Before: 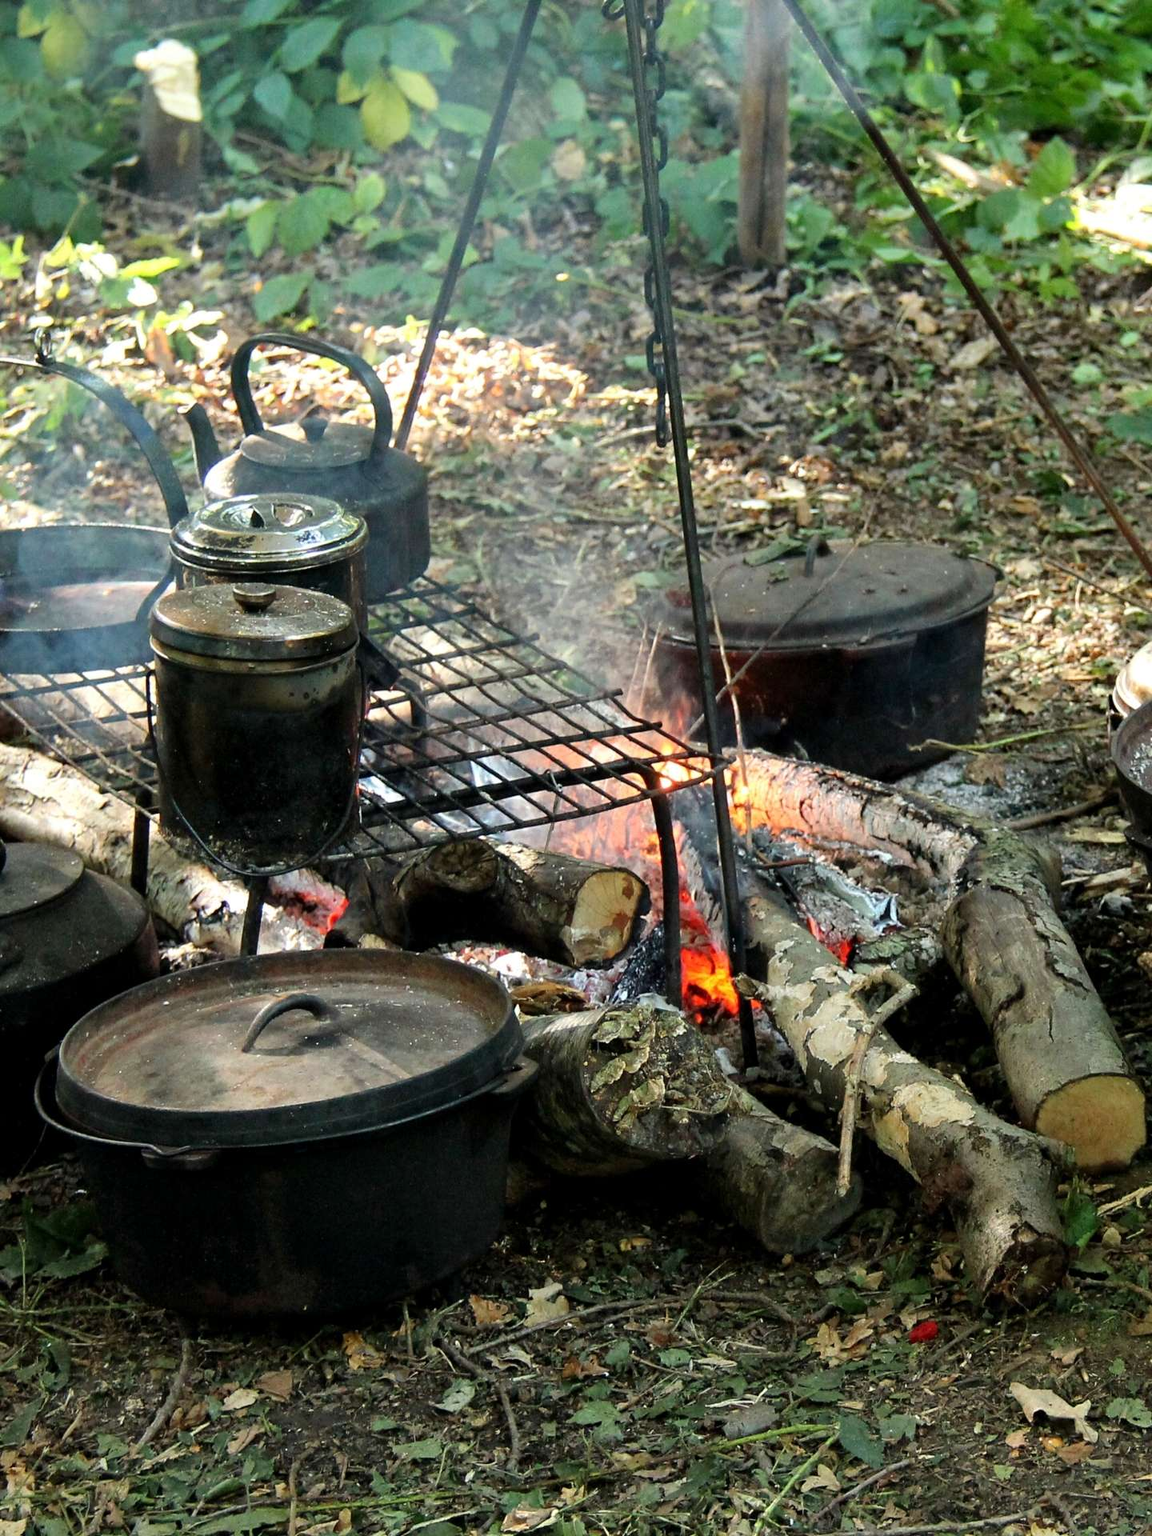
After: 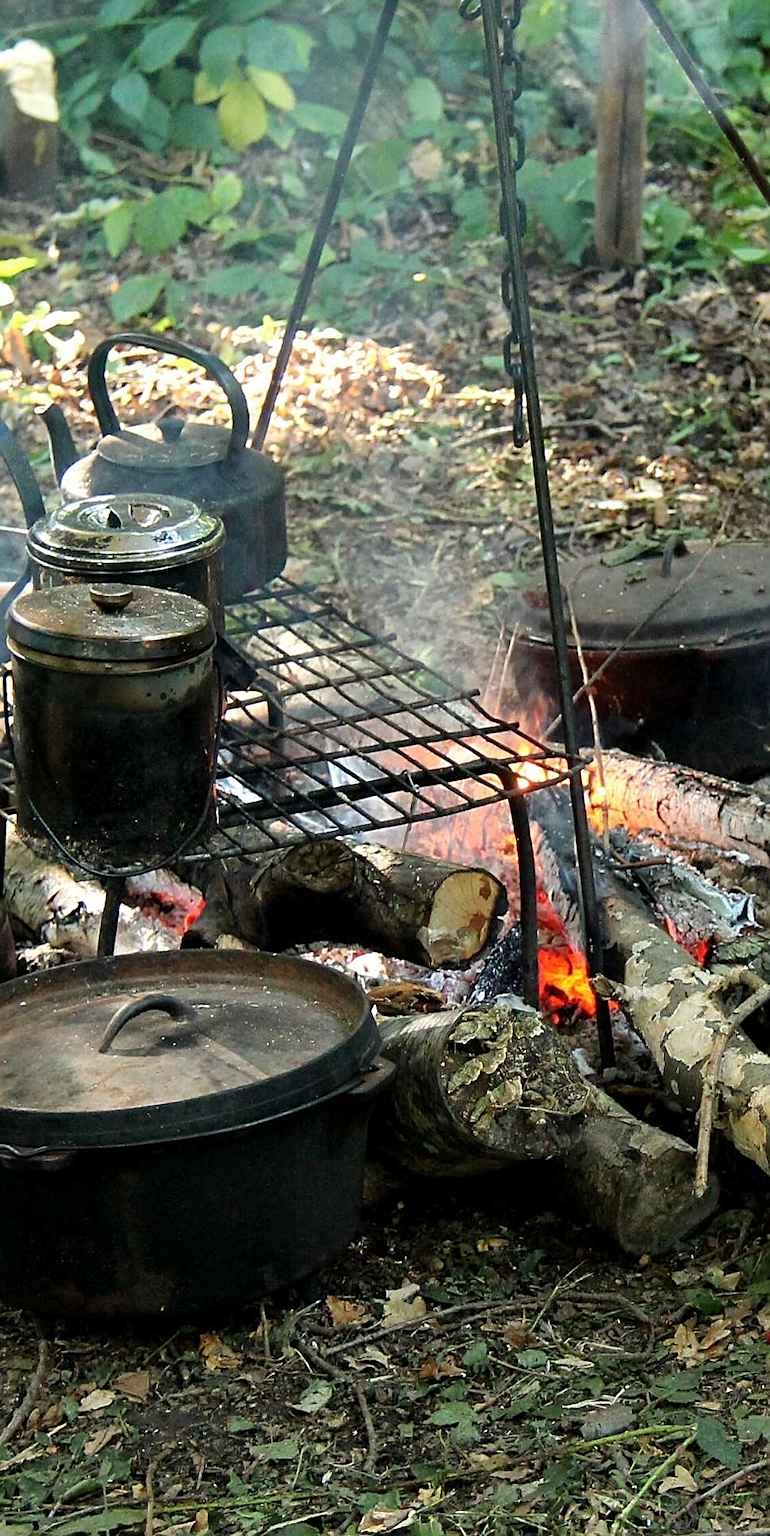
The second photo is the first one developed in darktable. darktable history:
crop and rotate: left 12.461%, right 20.716%
sharpen: on, module defaults
